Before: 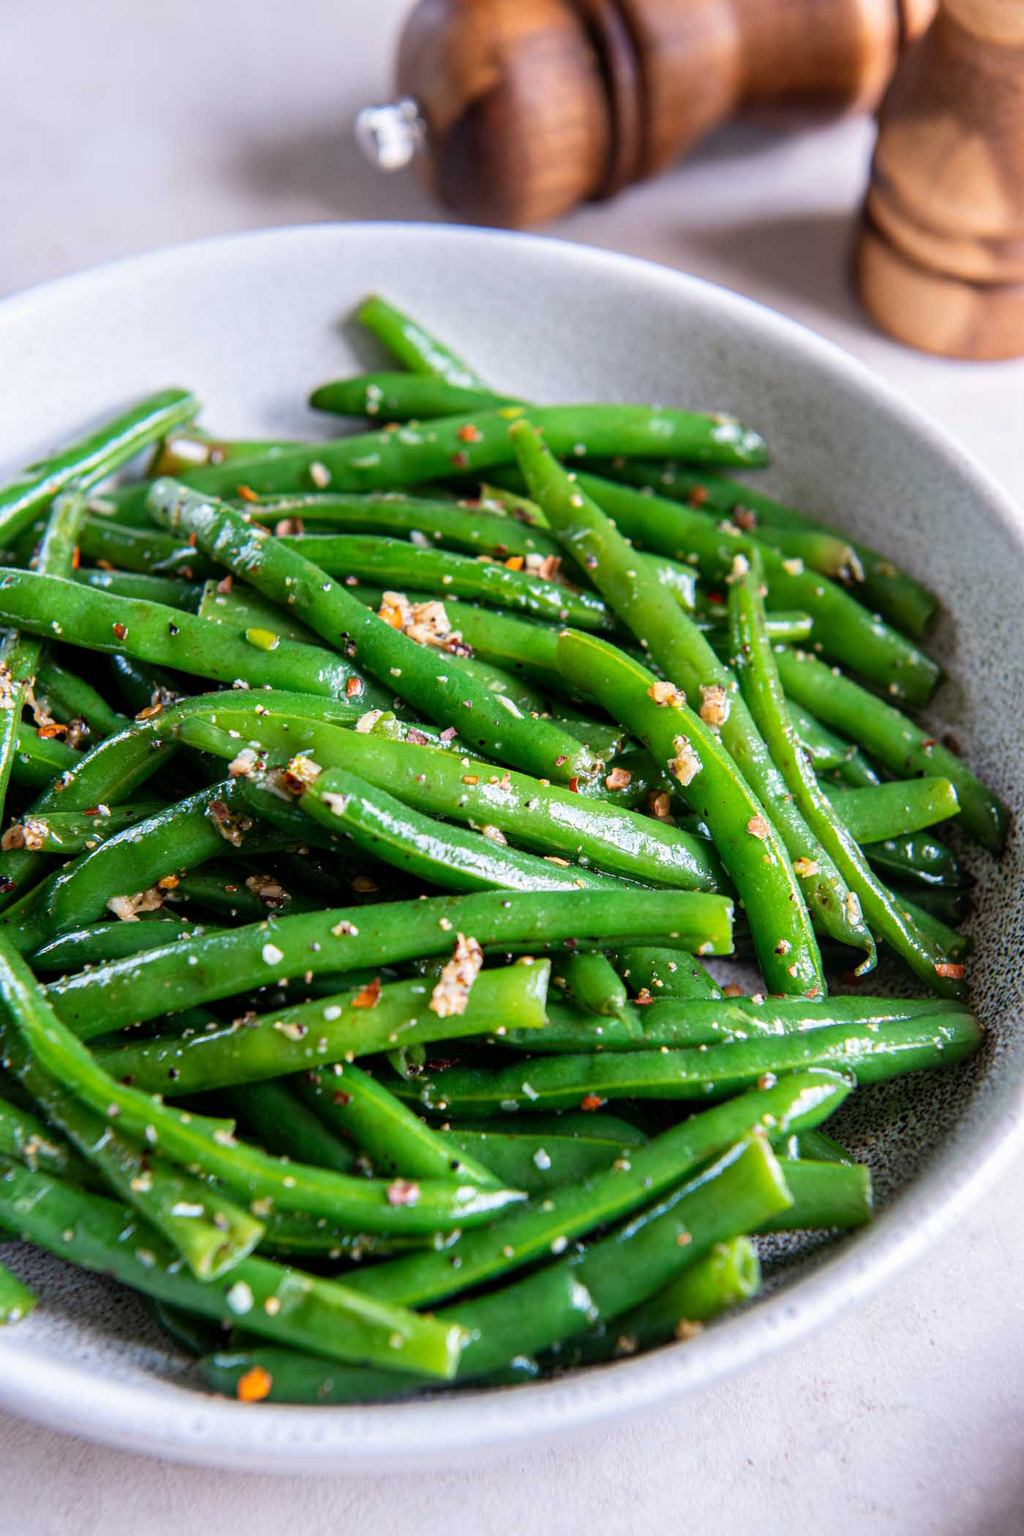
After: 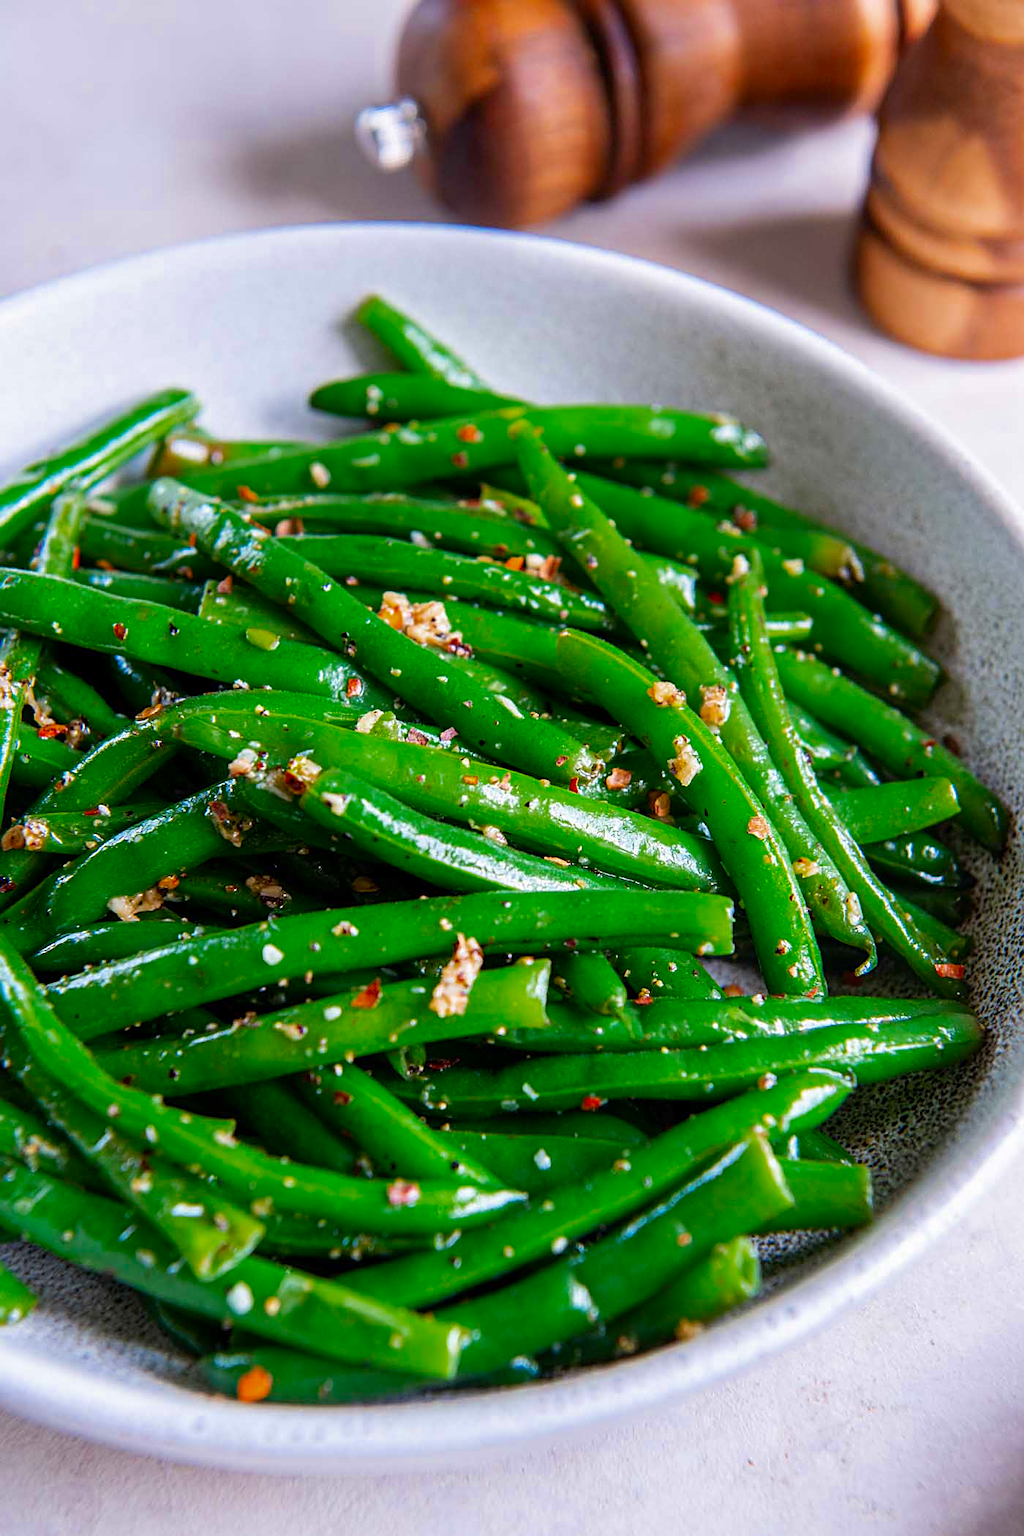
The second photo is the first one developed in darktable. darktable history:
color zones: curves: ch0 [(0, 0.425) (0.143, 0.422) (0.286, 0.42) (0.429, 0.419) (0.571, 0.419) (0.714, 0.42) (0.857, 0.422) (1, 0.425)]; ch1 [(0, 0.666) (0.143, 0.669) (0.286, 0.671) (0.429, 0.67) (0.571, 0.67) (0.714, 0.67) (0.857, 0.67) (1, 0.666)]
sharpen: on, module defaults
